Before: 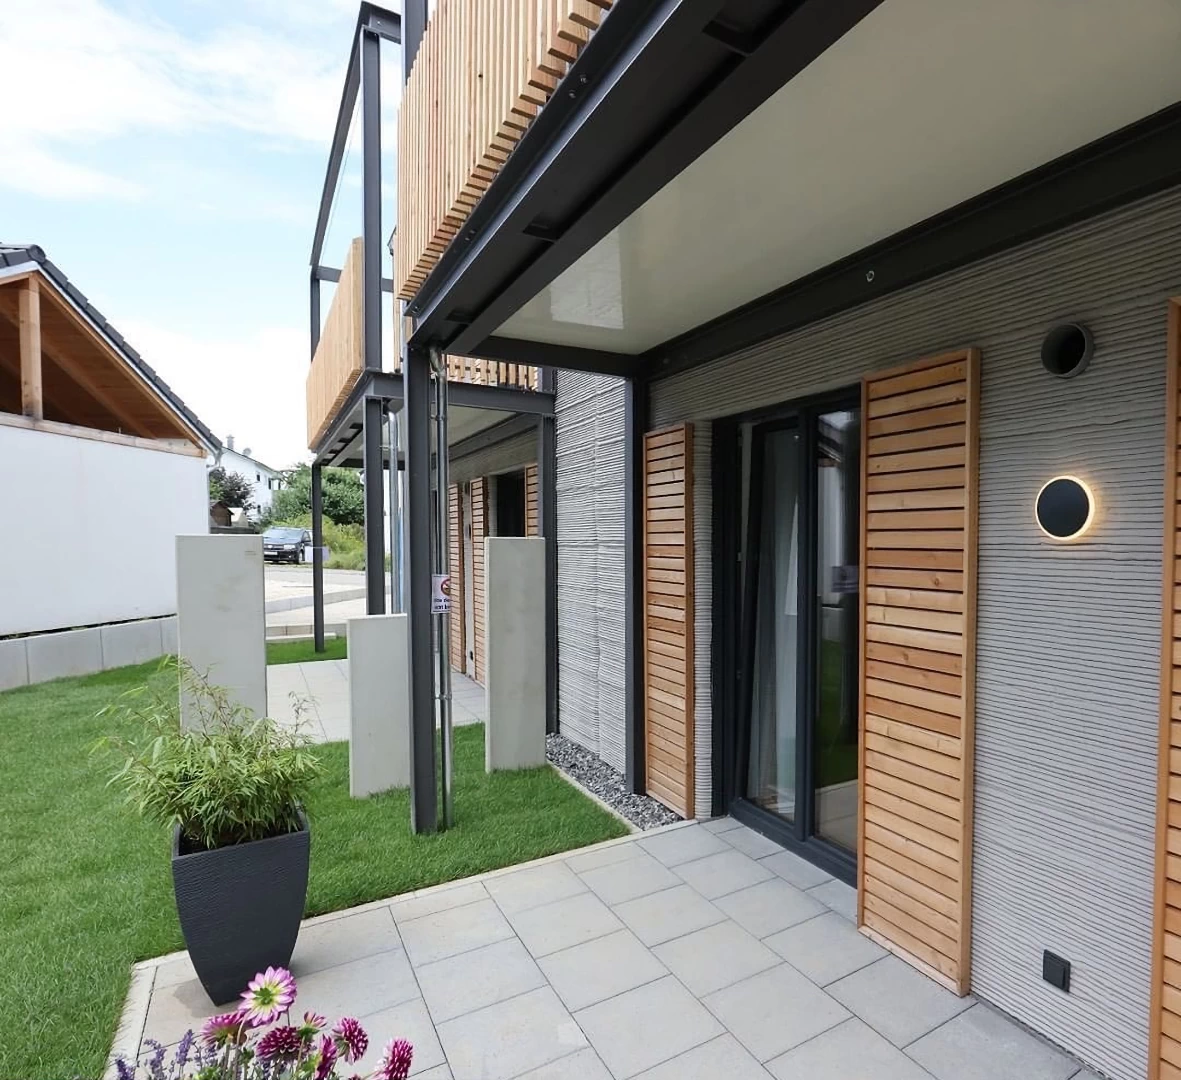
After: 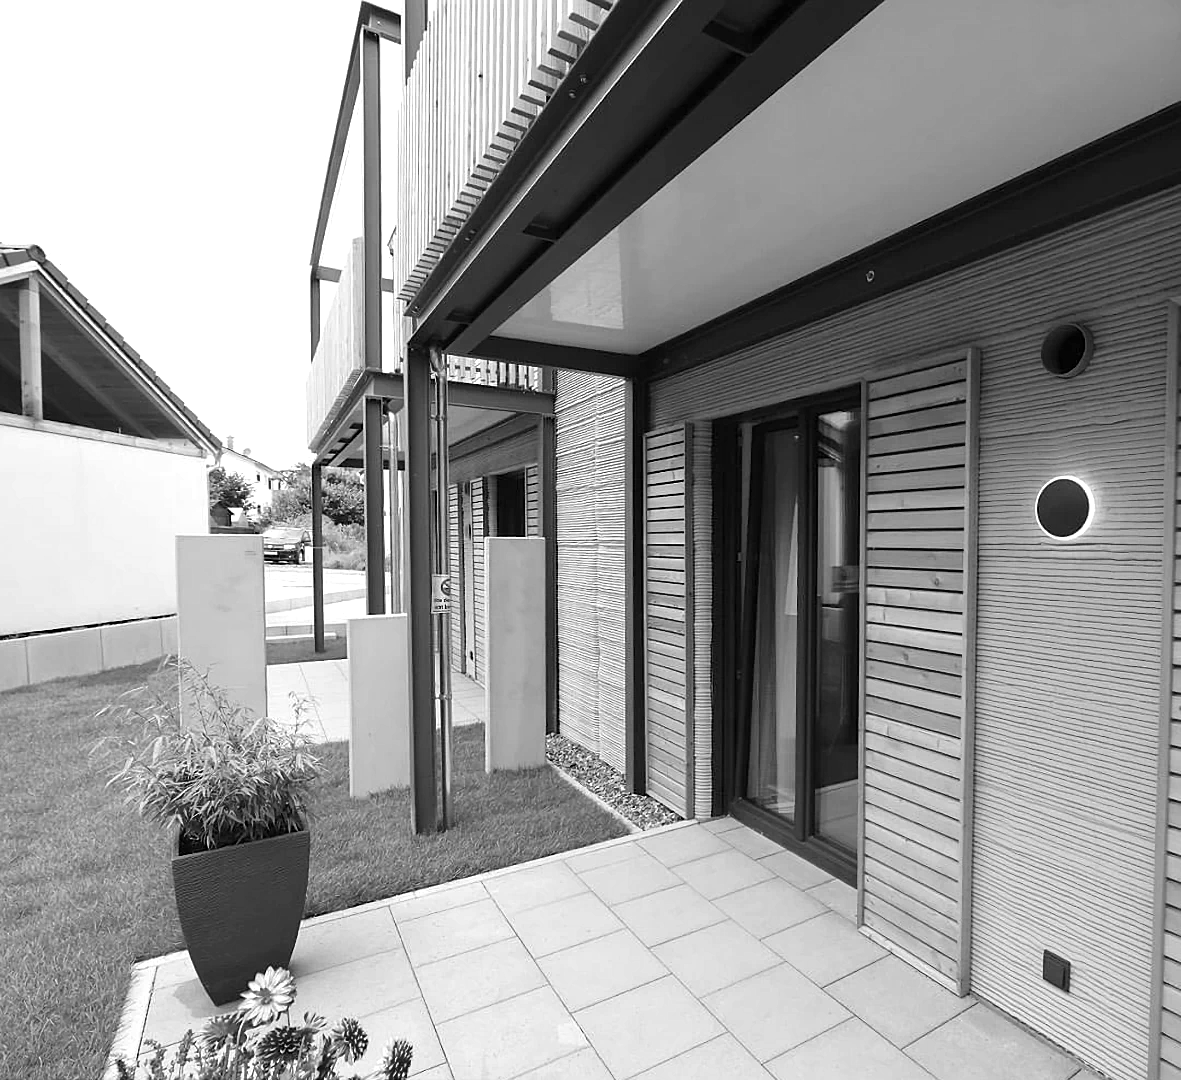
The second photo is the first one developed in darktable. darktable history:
monochrome: on, module defaults
sharpen: radius 1.272, amount 0.305, threshold 0
color balance rgb: perceptual saturation grading › global saturation 20%, perceptual saturation grading › highlights -50%, perceptual saturation grading › shadows 30%, perceptual brilliance grading › global brilliance 10%, perceptual brilliance grading › shadows 15%
